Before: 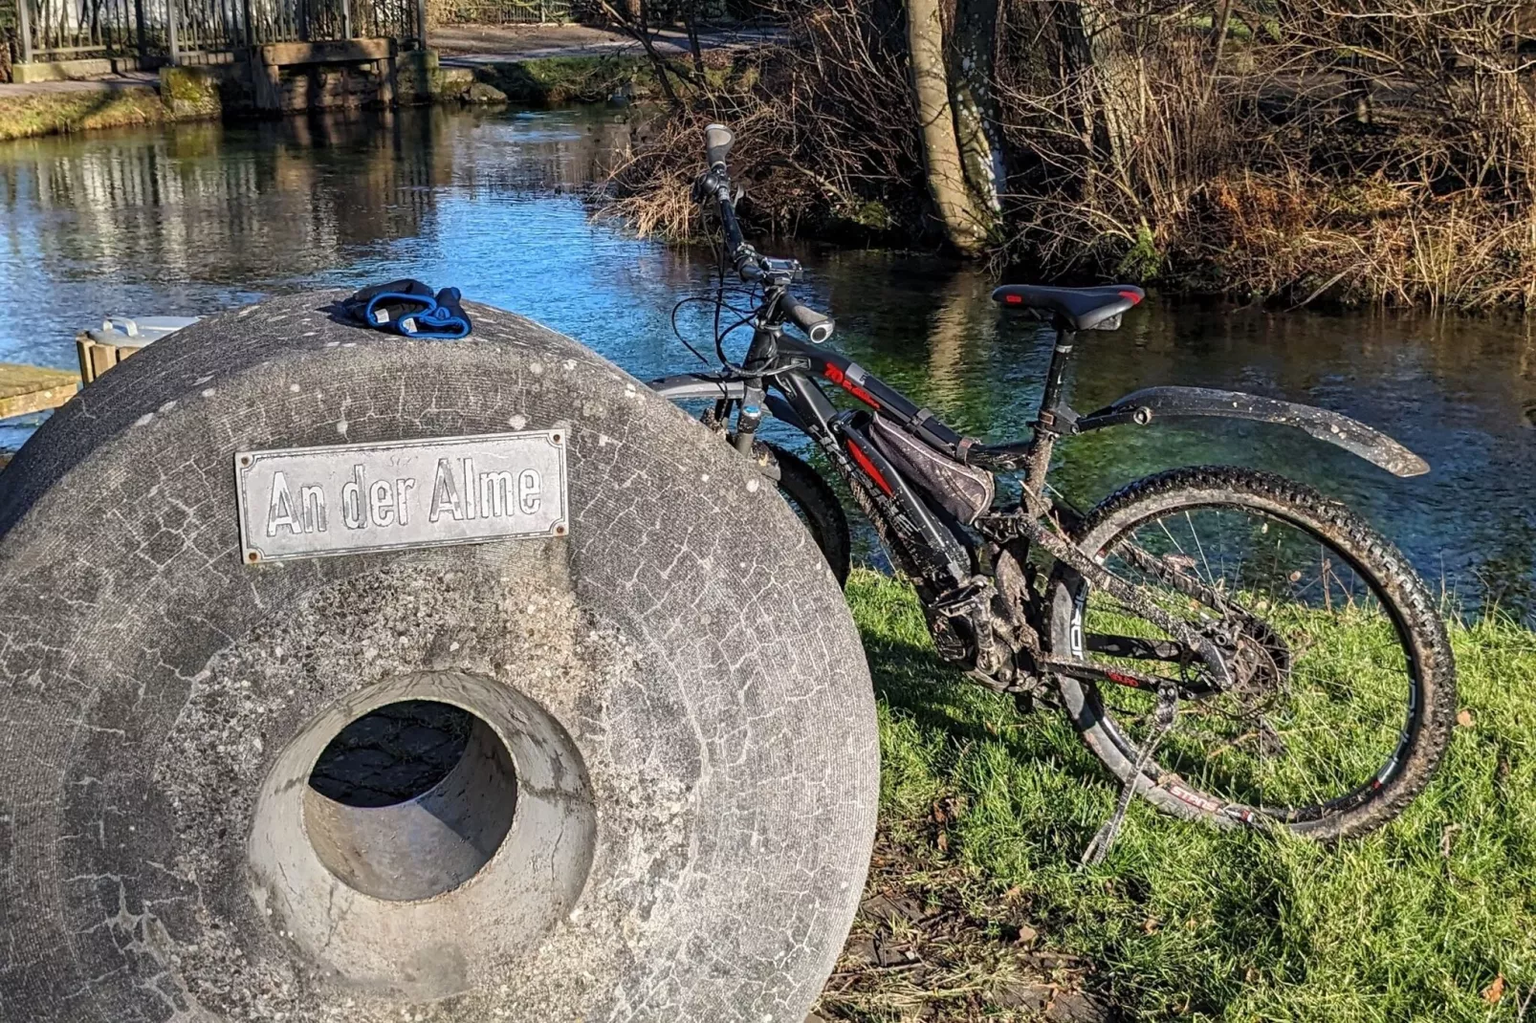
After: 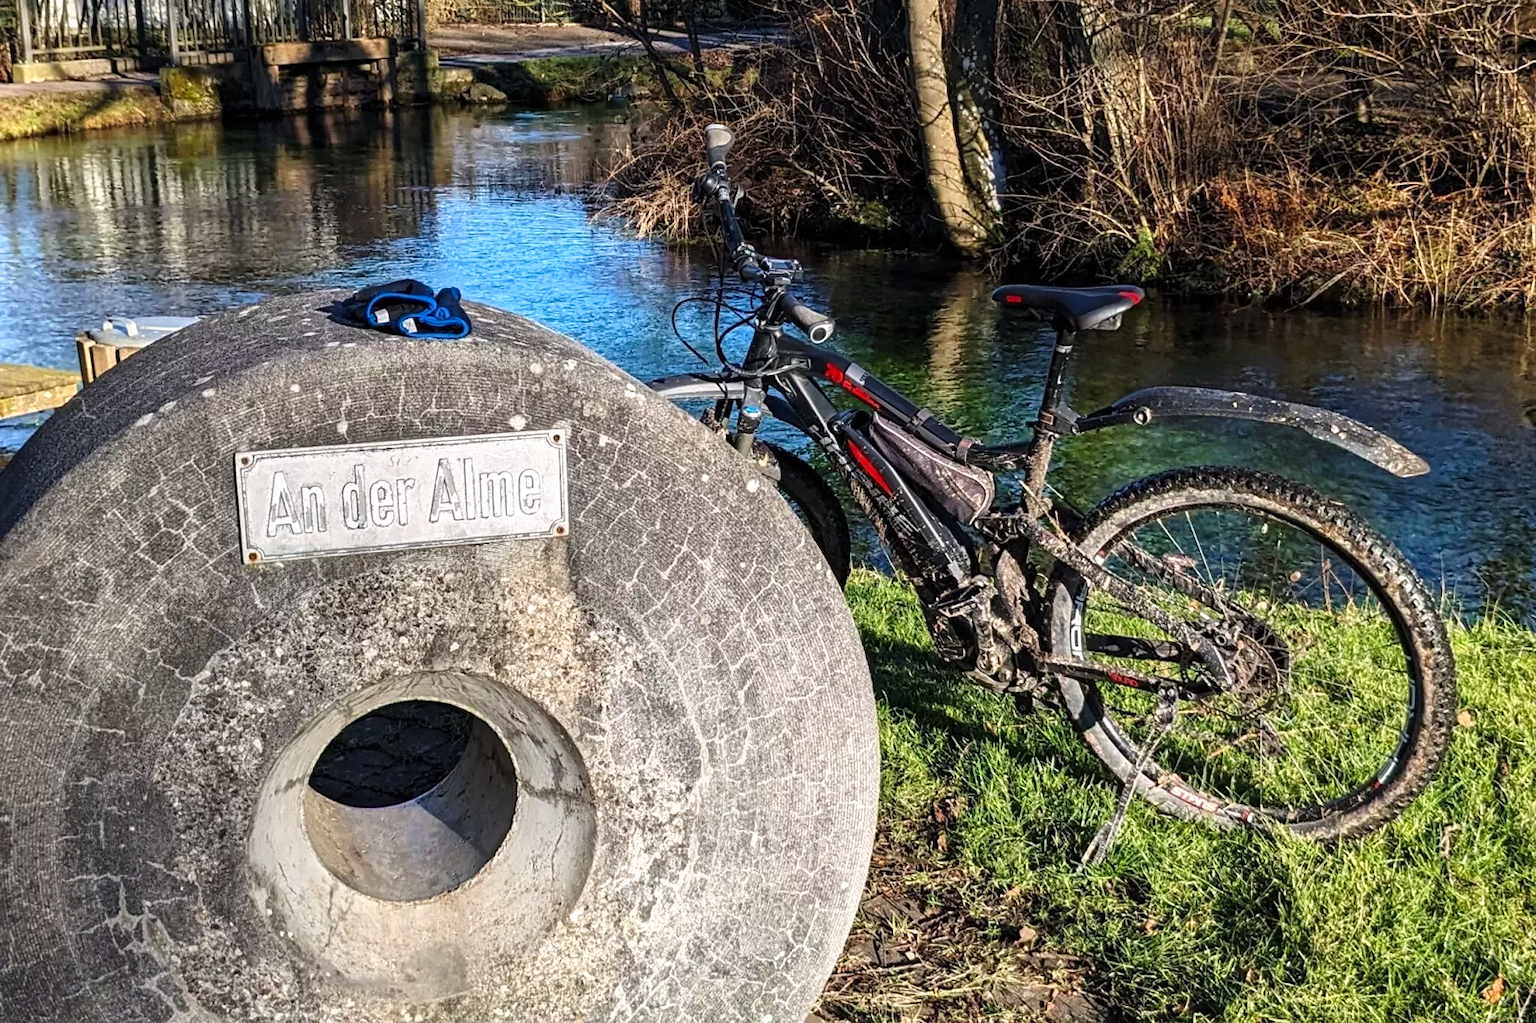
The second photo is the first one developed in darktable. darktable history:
tone curve: curves: ch0 [(0, 0) (0.003, 0.002) (0.011, 0.009) (0.025, 0.02) (0.044, 0.036) (0.069, 0.057) (0.1, 0.081) (0.136, 0.115) (0.177, 0.153) (0.224, 0.202) (0.277, 0.264) (0.335, 0.333) (0.399, 0.409) (0.468, 0.491) (0.543, 0.58) (0.623, 0.675) (0.709, 0.777) (0.801, 0.88) (0.898, 0.98) (1, 1)], preserve colors none
